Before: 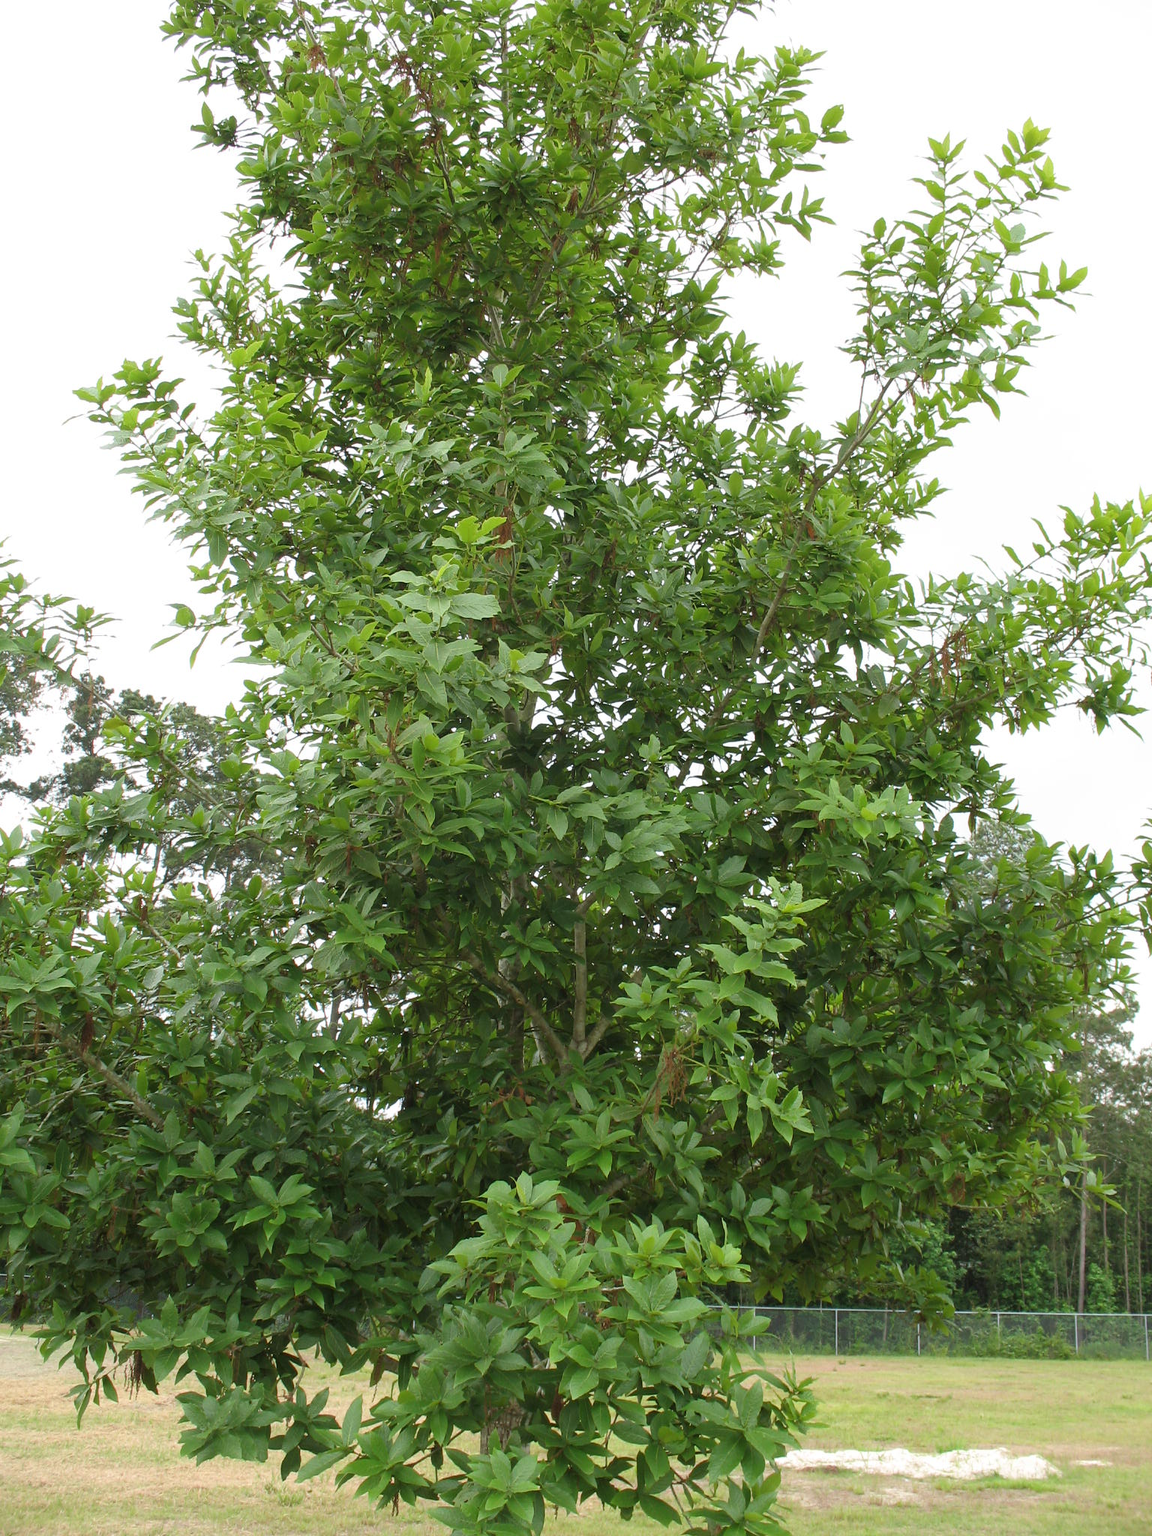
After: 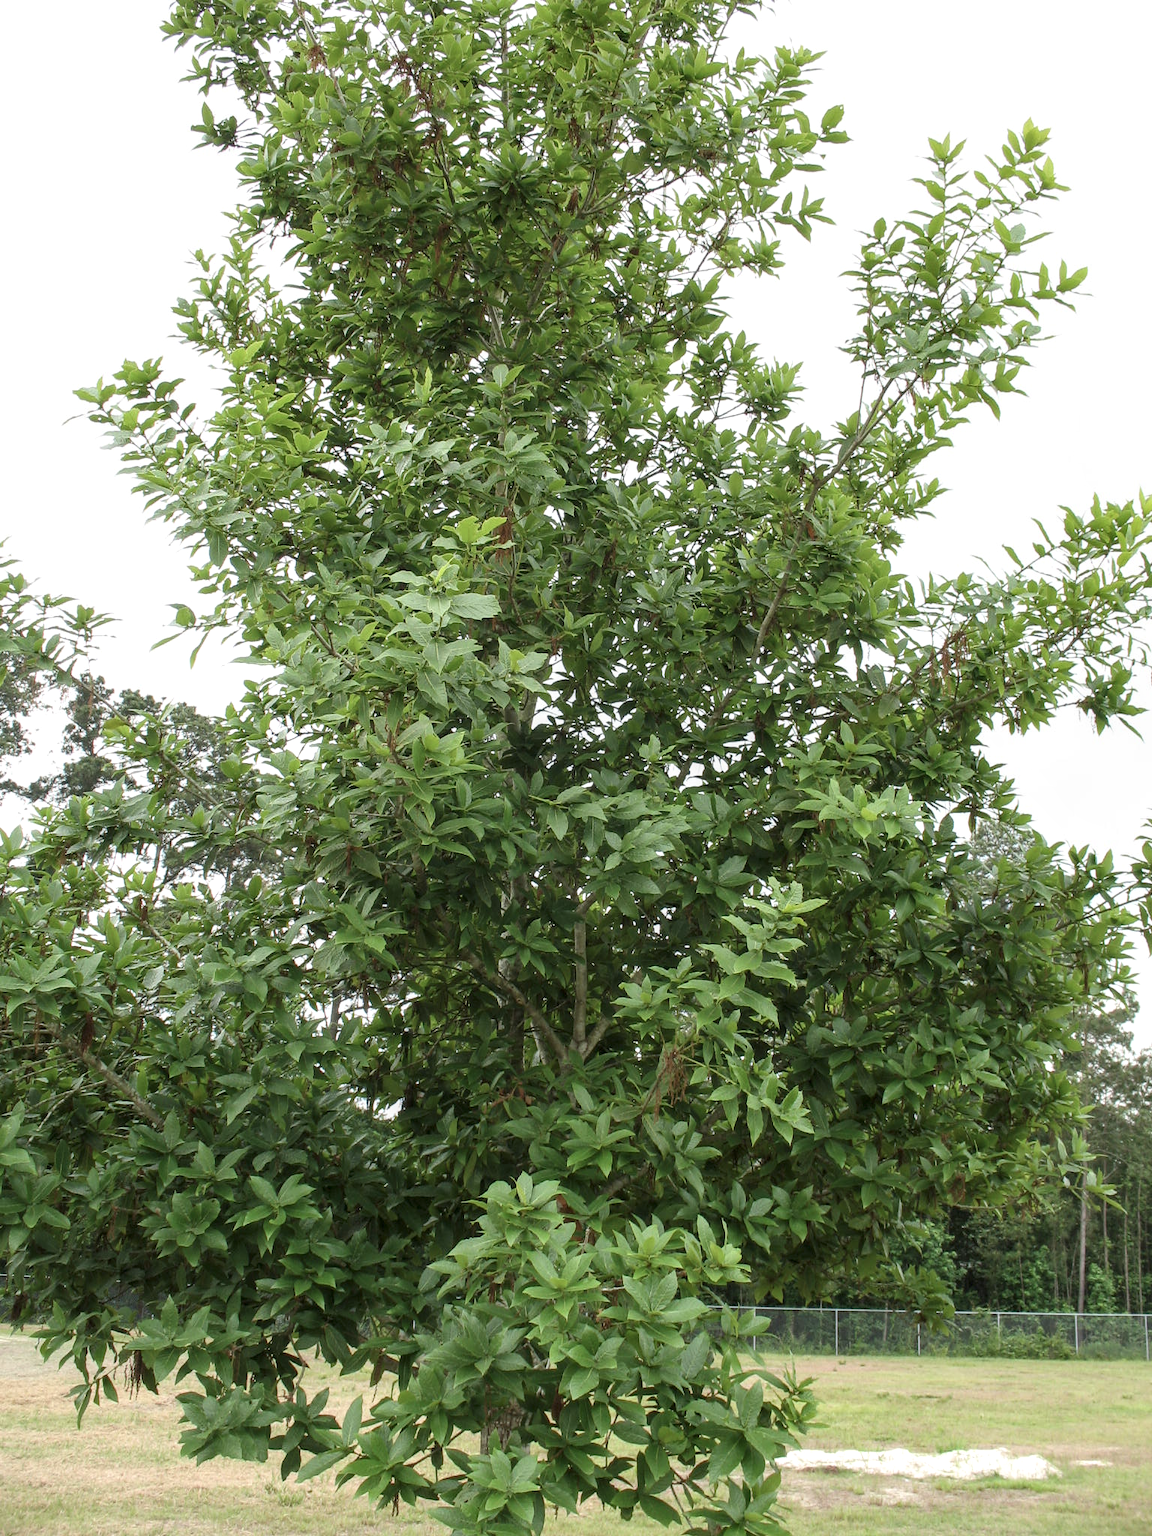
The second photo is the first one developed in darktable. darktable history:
local contrast: on, module defaults
contrast brightness saturation: contrast 0.11, saturation -0.17
